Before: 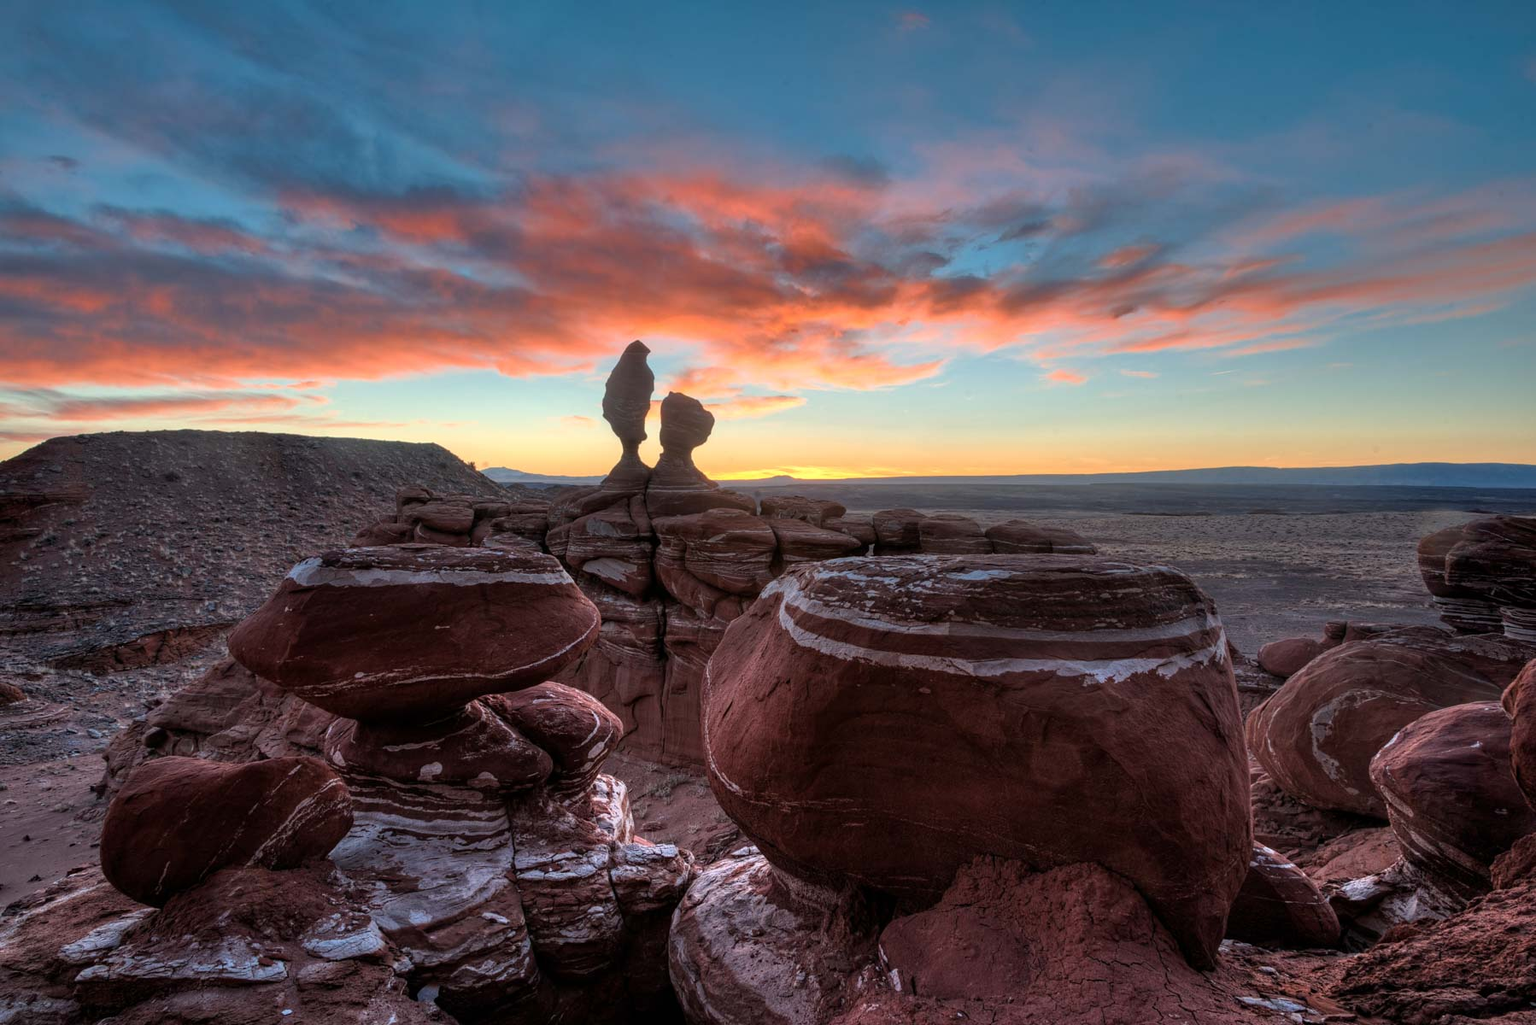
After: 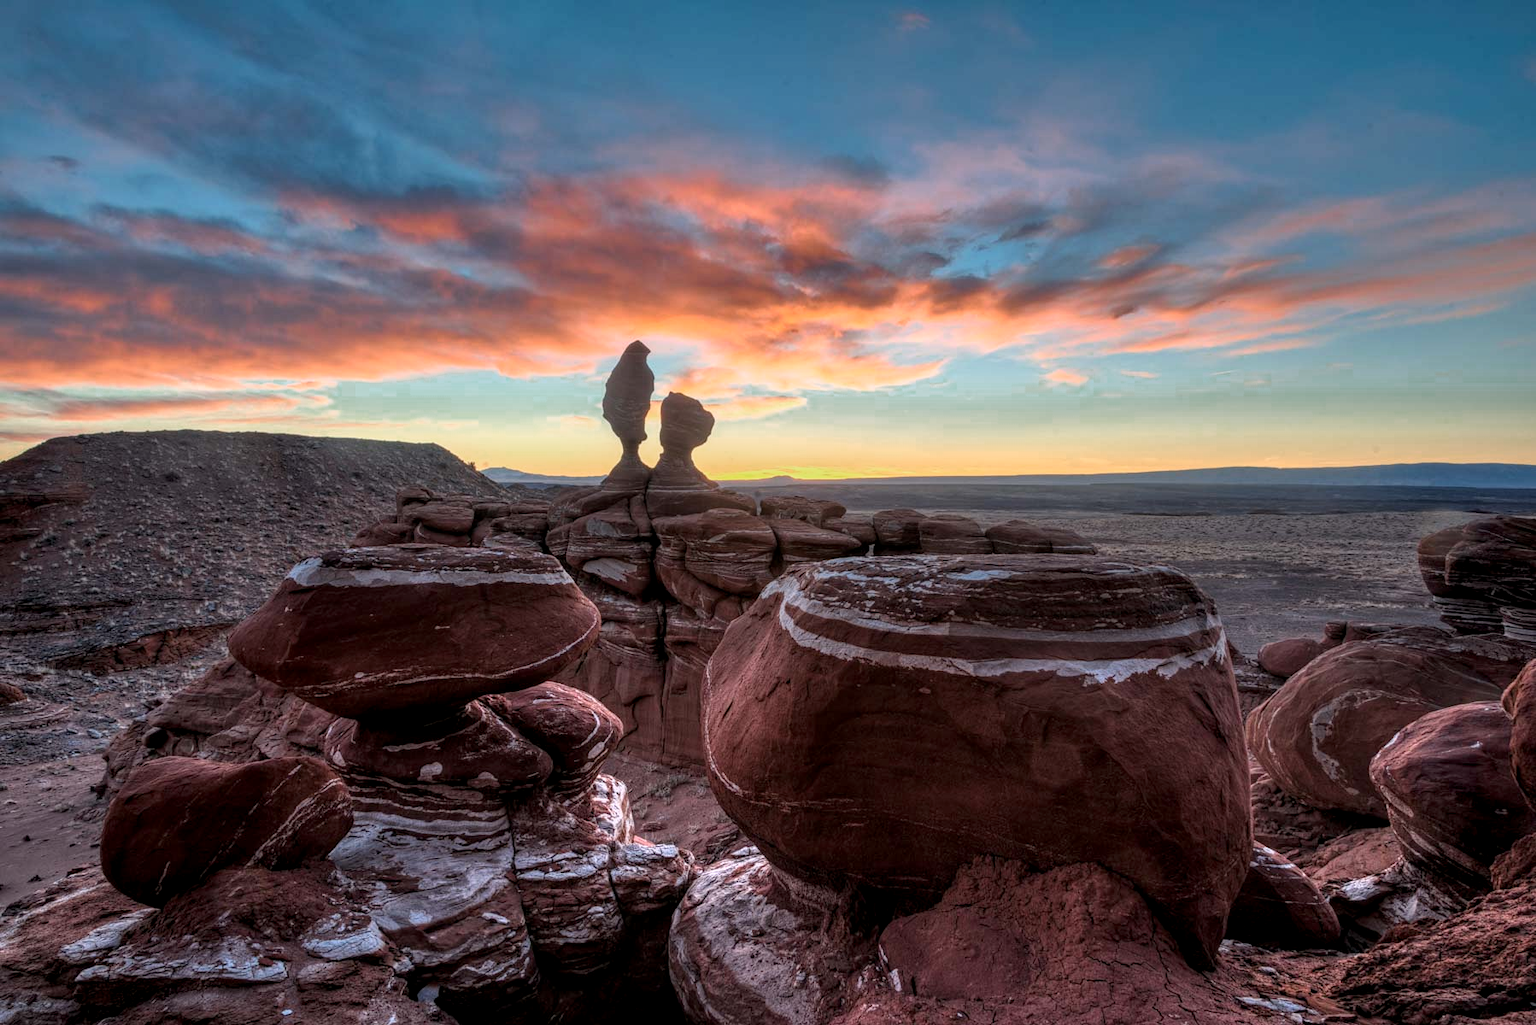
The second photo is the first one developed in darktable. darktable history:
color zones: curves: ch0 [(0, 0.558) (0.143, 0.548) (0.286, 0.447) (0.429, 0.259) (0.571, 0.5) (0.714, 0.5) (0.857, 0.593) (1, 0.558)]; ch1 [(0, 0.543) (0.01, 0.544) (0.12, 0.492) (0.248, 0.458) (0.5, 0.534) (0.748, 0.5) (0.99, 0.469) (1, 0.543)]; ch2 [(0, 0.507) (0.143, 0.522) (0.286, 0.505) (0.429, 0.5) (0.571, 0.5) (0.714, 0.5) (0.857, 0.5) (1, 0.507)]
local contrast: on, module defaults
